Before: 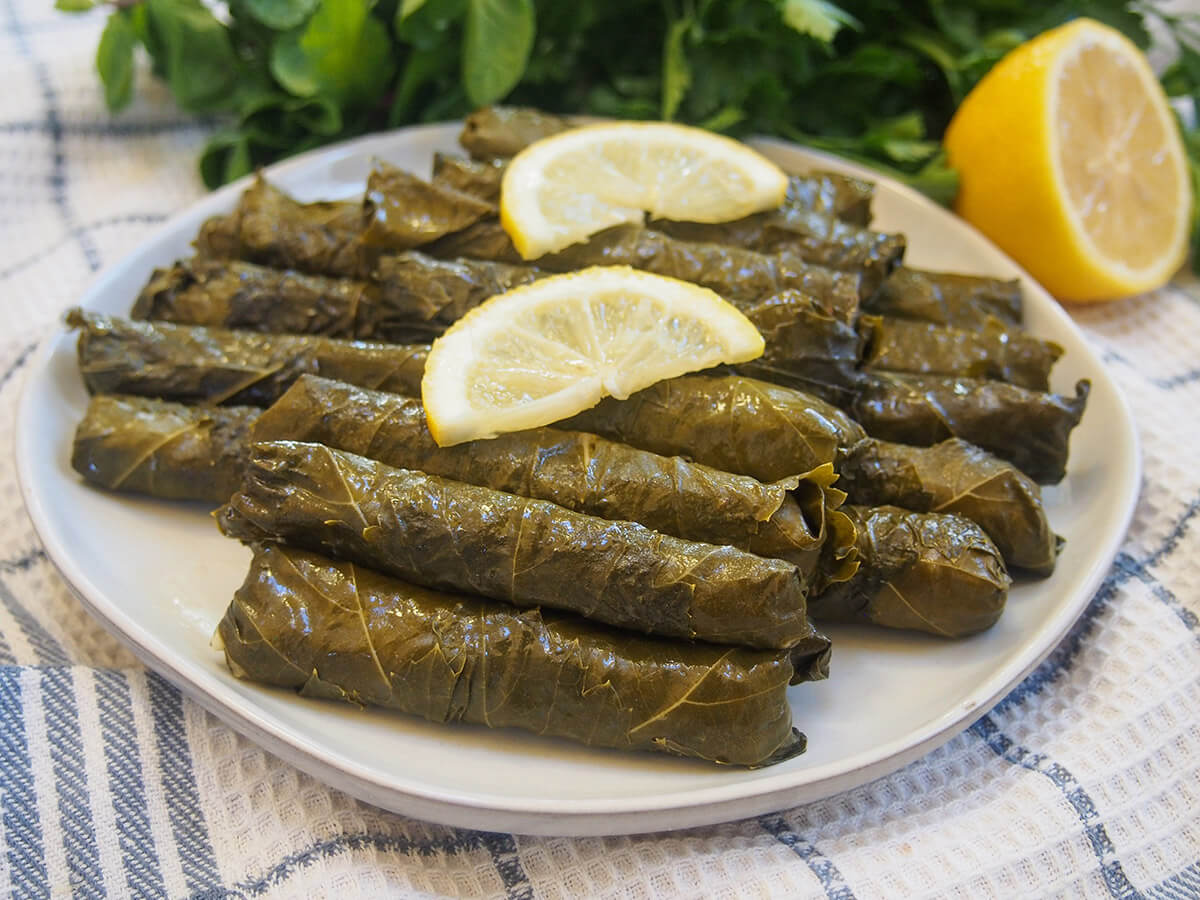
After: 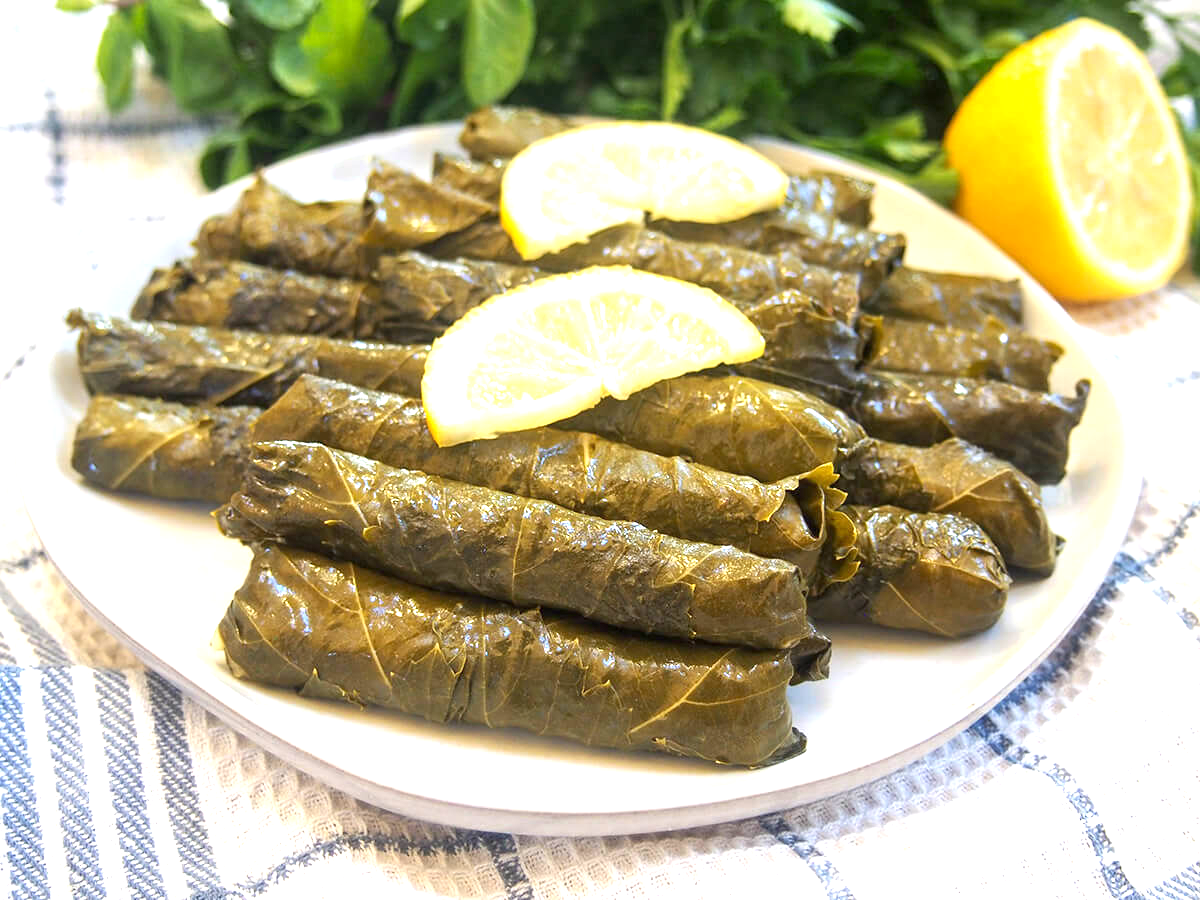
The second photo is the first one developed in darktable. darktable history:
exposure: black level correction 0.001, exposure 1.12 EV, compensate exposure bias true, compensate highlight preservation false
